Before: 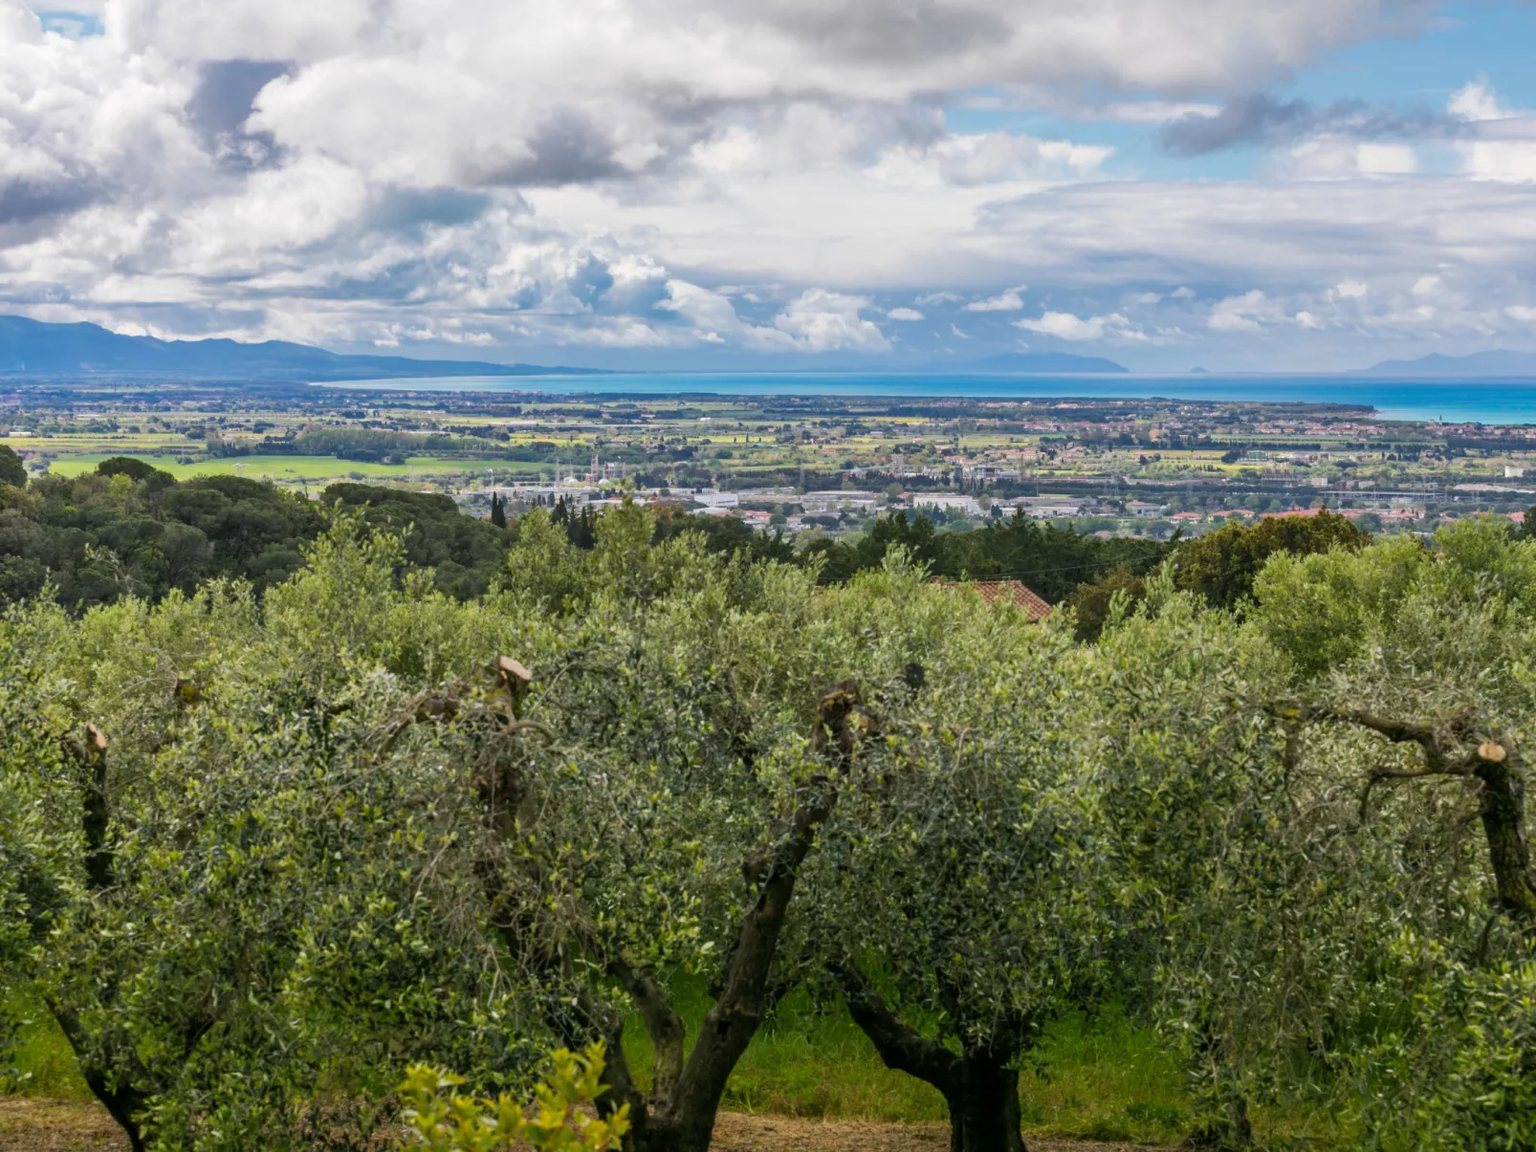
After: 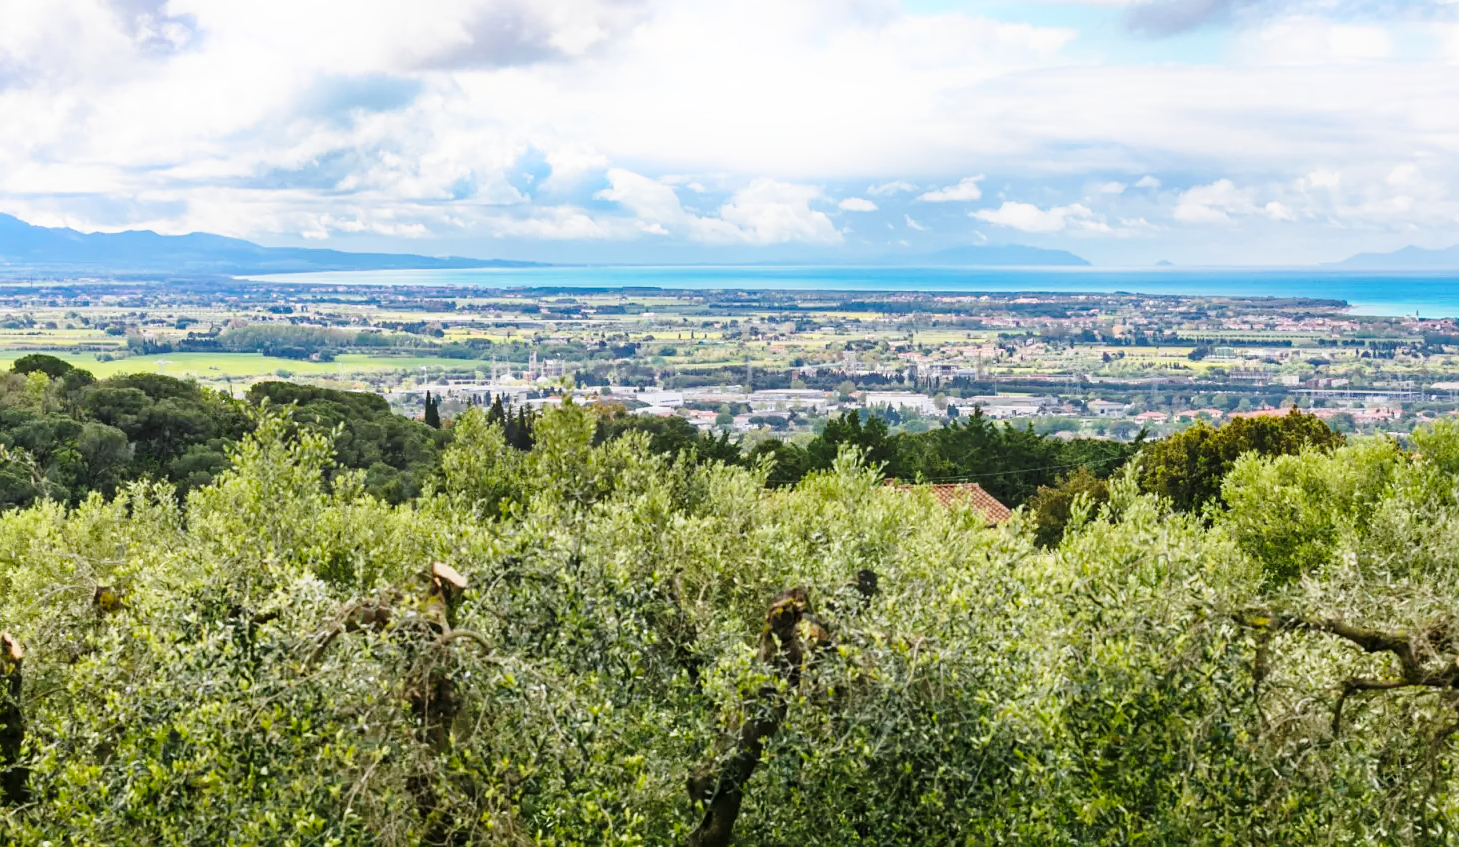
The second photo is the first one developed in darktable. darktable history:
bloom: size 9%, threshold 100%, strength 7%
crop: left 5.596%, top 10.314%, right 3.534%, bottom 19.395%
sharpen: amount 0.2
base curve: curves: ch0 [(0, 0) (0.028, 0.03) (0.121, 0.232) (0.46, 0.748) (0.859, 0.968) (1, 1)], preserve colors none
